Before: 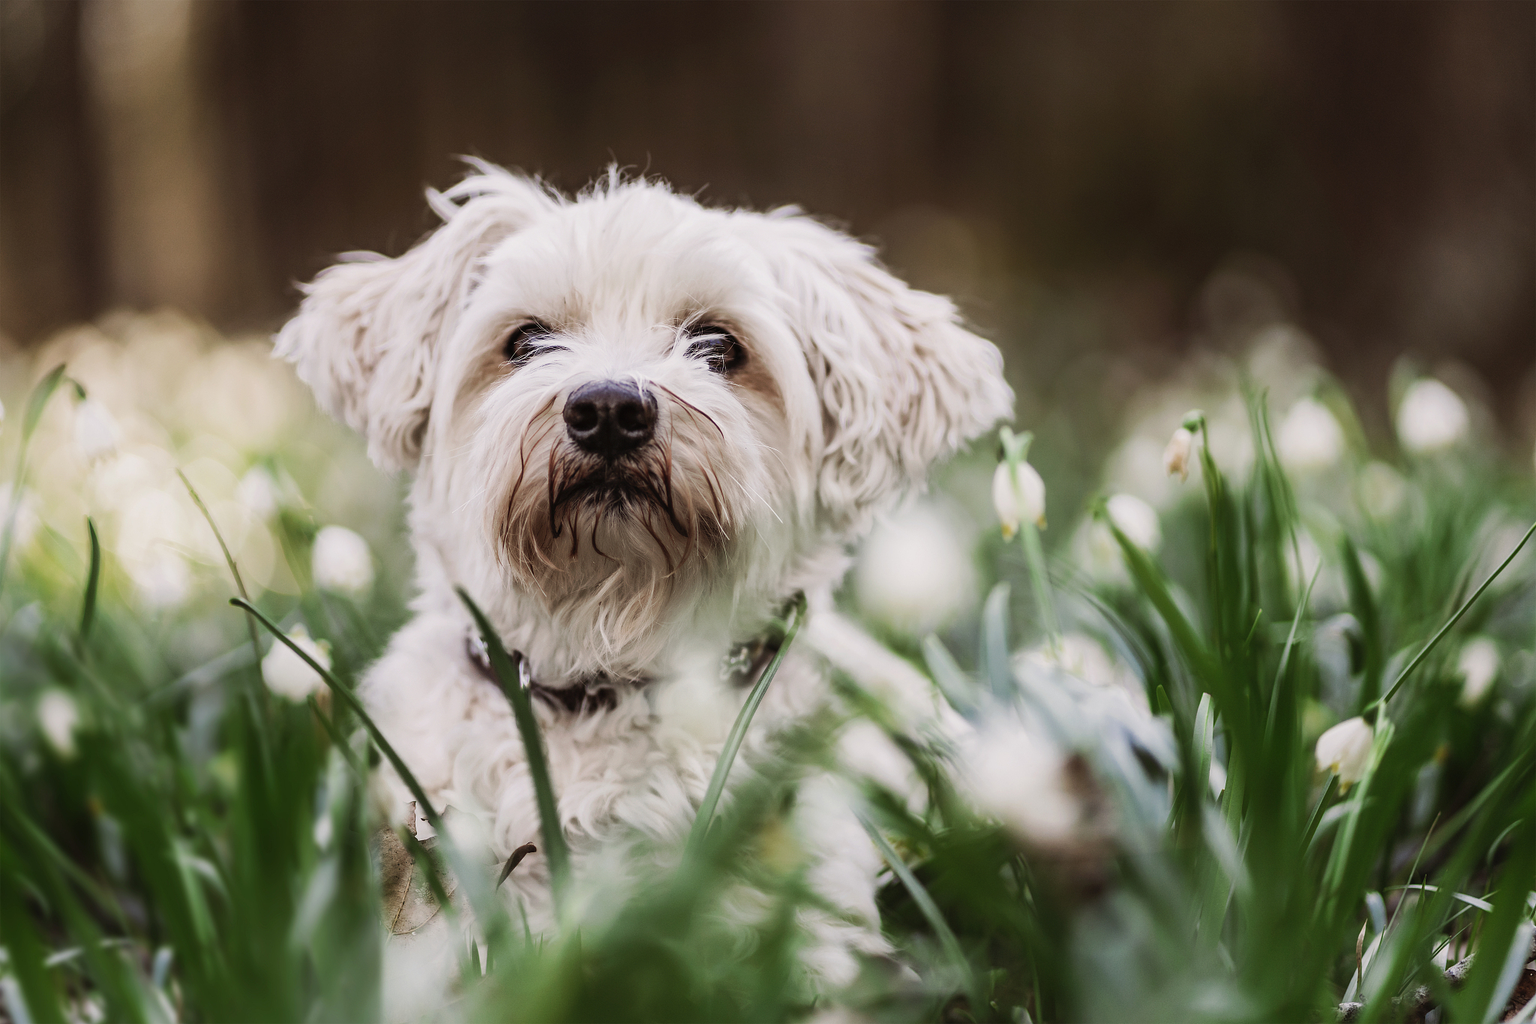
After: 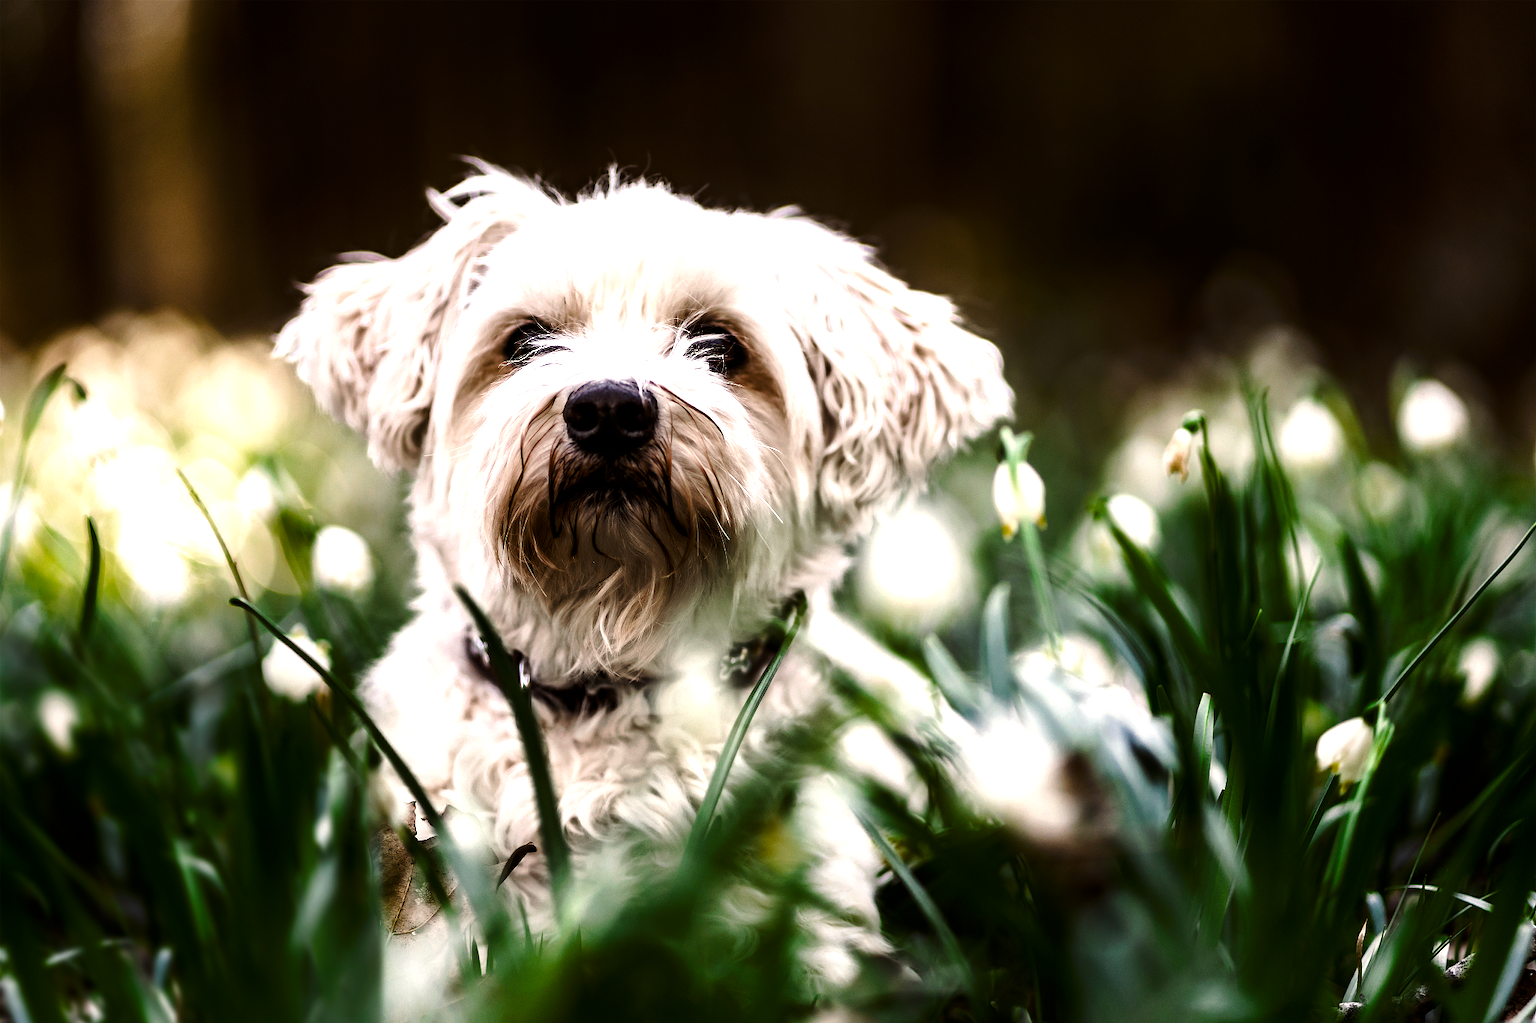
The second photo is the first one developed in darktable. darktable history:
color balance rgb: highlights gain › luminance 5.988%, highlights gain › chroma 1.244%, highlights gain › hue 89.09°, perceptual saturation grading › global saturation 39.839%, perceptual saturation grading › highlights -25.885%, perceptual saturation grading › mid-tones 34.756%, perceptual saturation grading › shadows 35.581%, perceptual brilliance grading › global brilliance -4.865%, perceptual brilliance grading › highlights 23.963%, perceptual brilliance grading › mid-tones 7.169%, perceptual brilliance grading › shadows -4.832%, global vibrance 20%
levels: levels [0, 0.618, 1]
